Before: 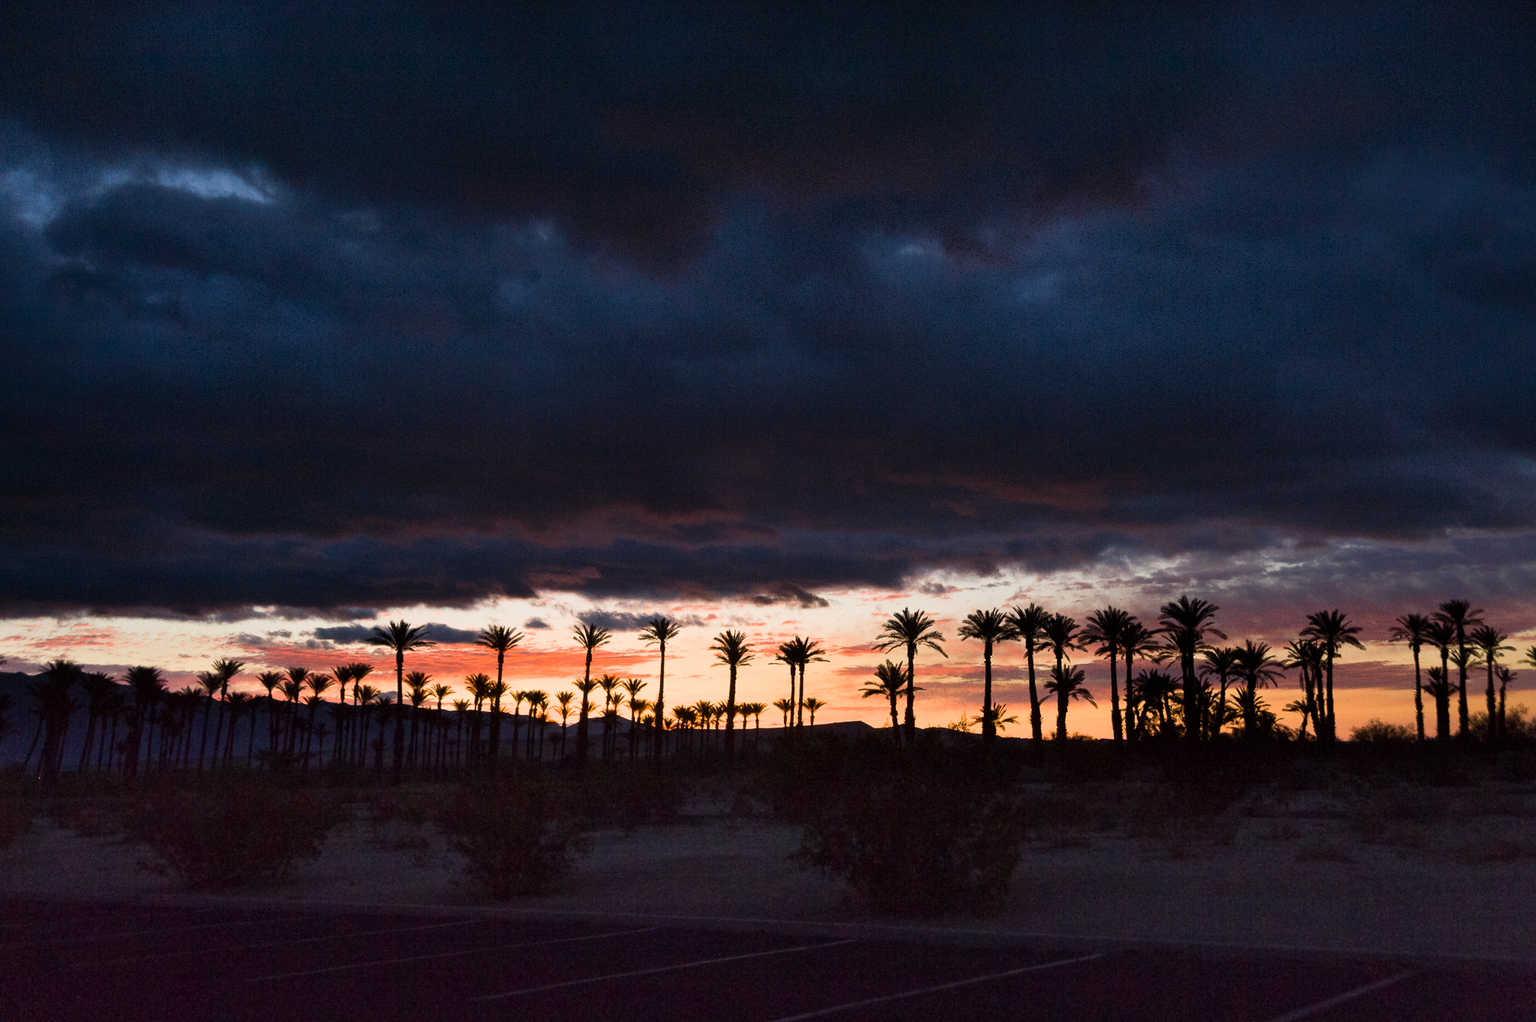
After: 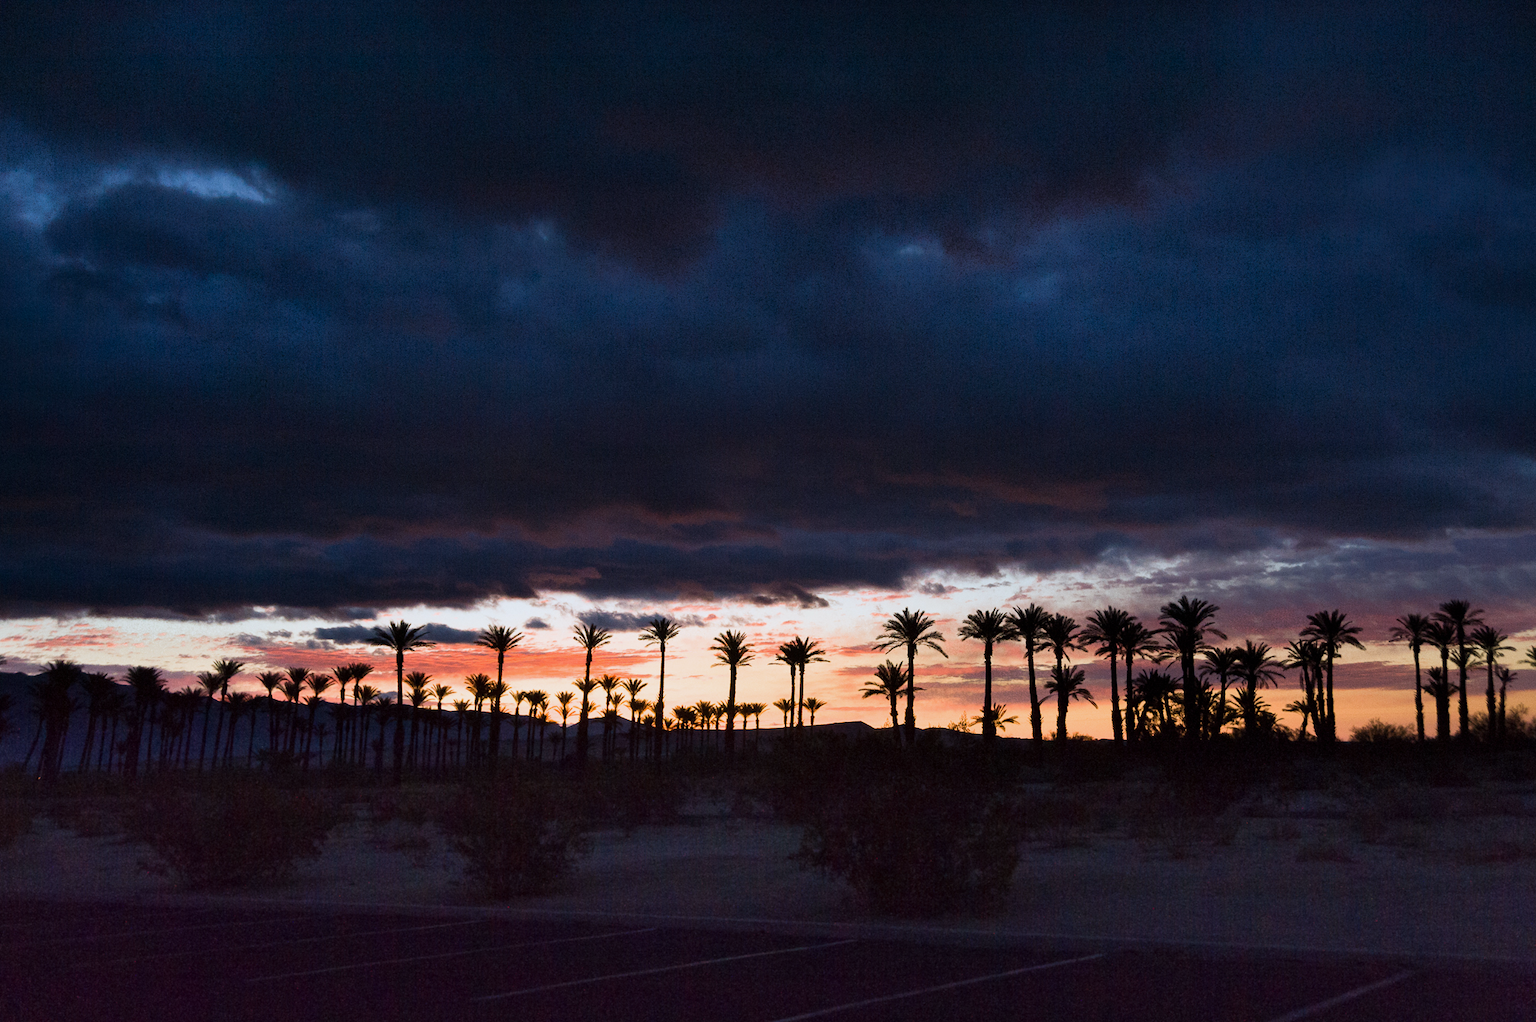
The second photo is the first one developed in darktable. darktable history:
color calibration: illuminant custom, x 0.368, y 0.373, temperature 4340.65 K
